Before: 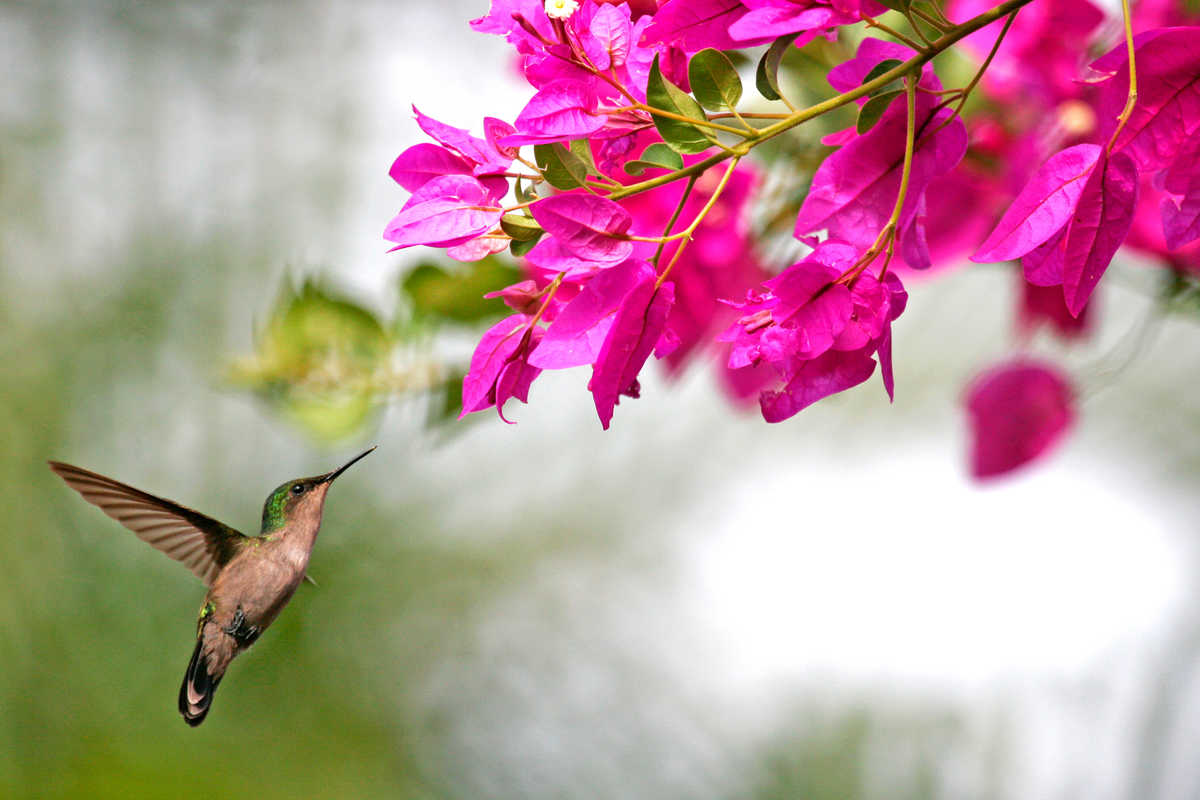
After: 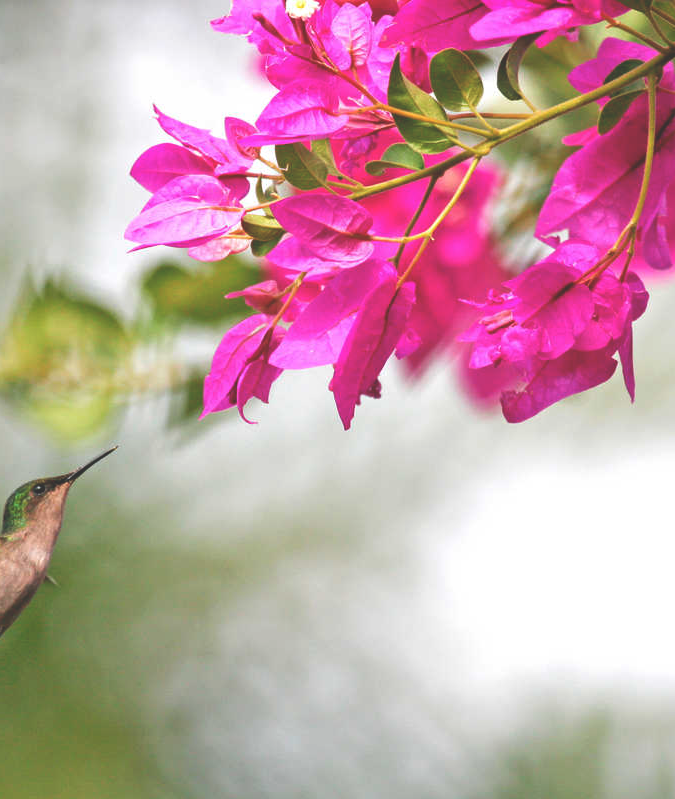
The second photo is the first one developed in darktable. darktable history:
crop: left 21.645%, right 22.037%, bottom 0.007%
exposure: black level correction -0.03, compensate highlight preservation false
